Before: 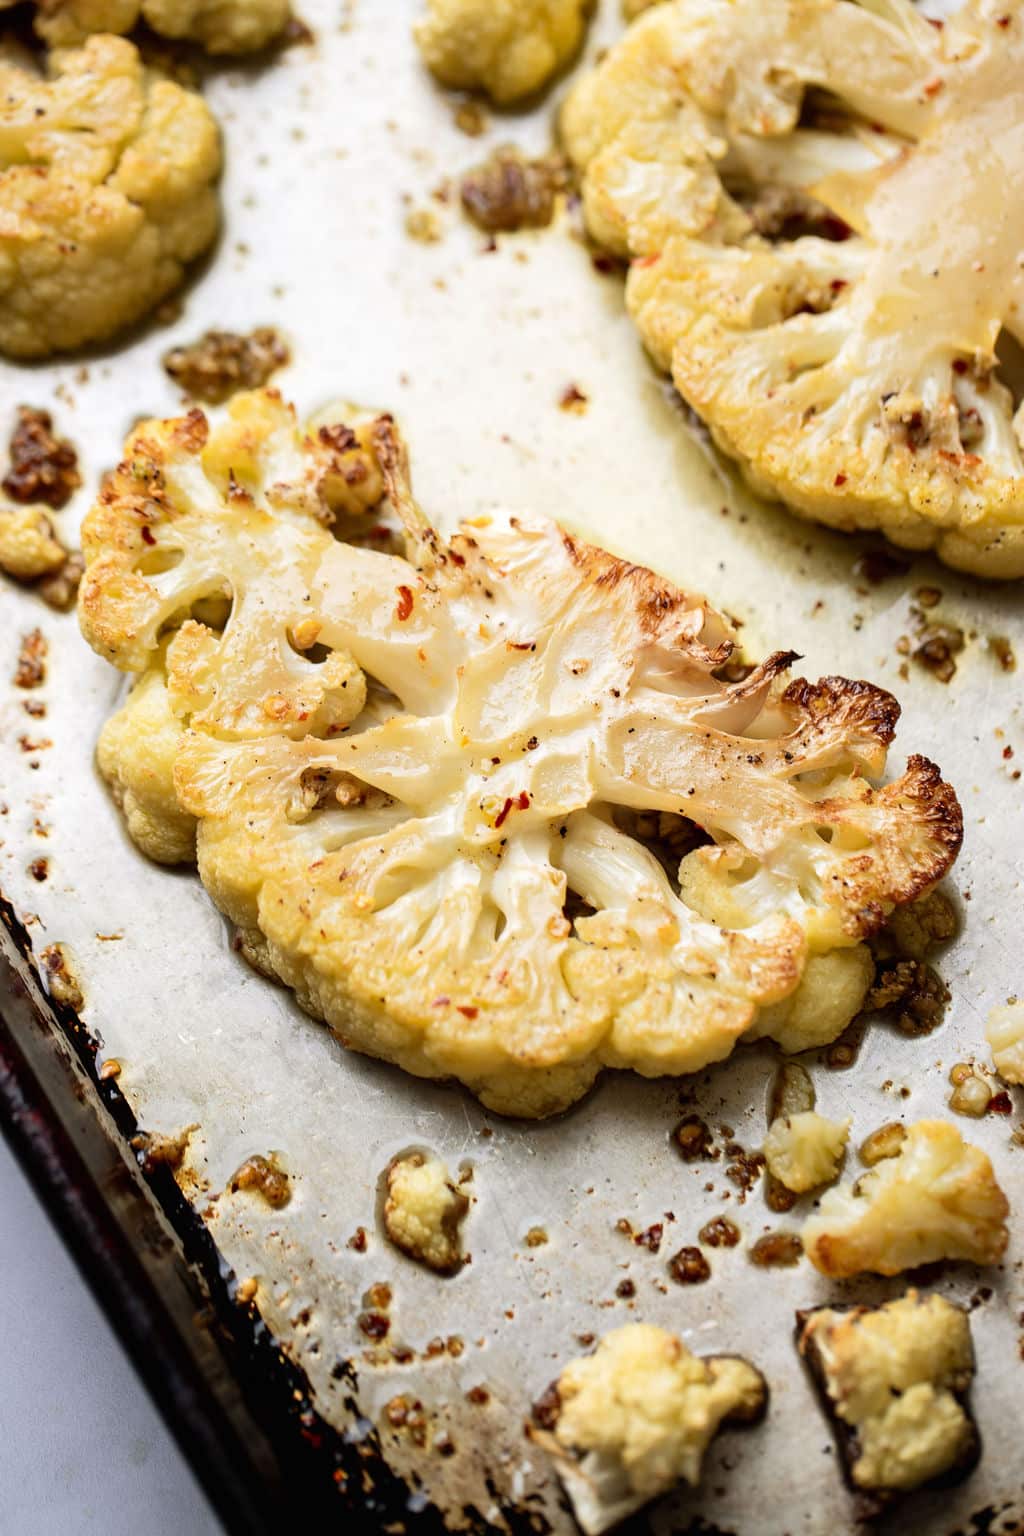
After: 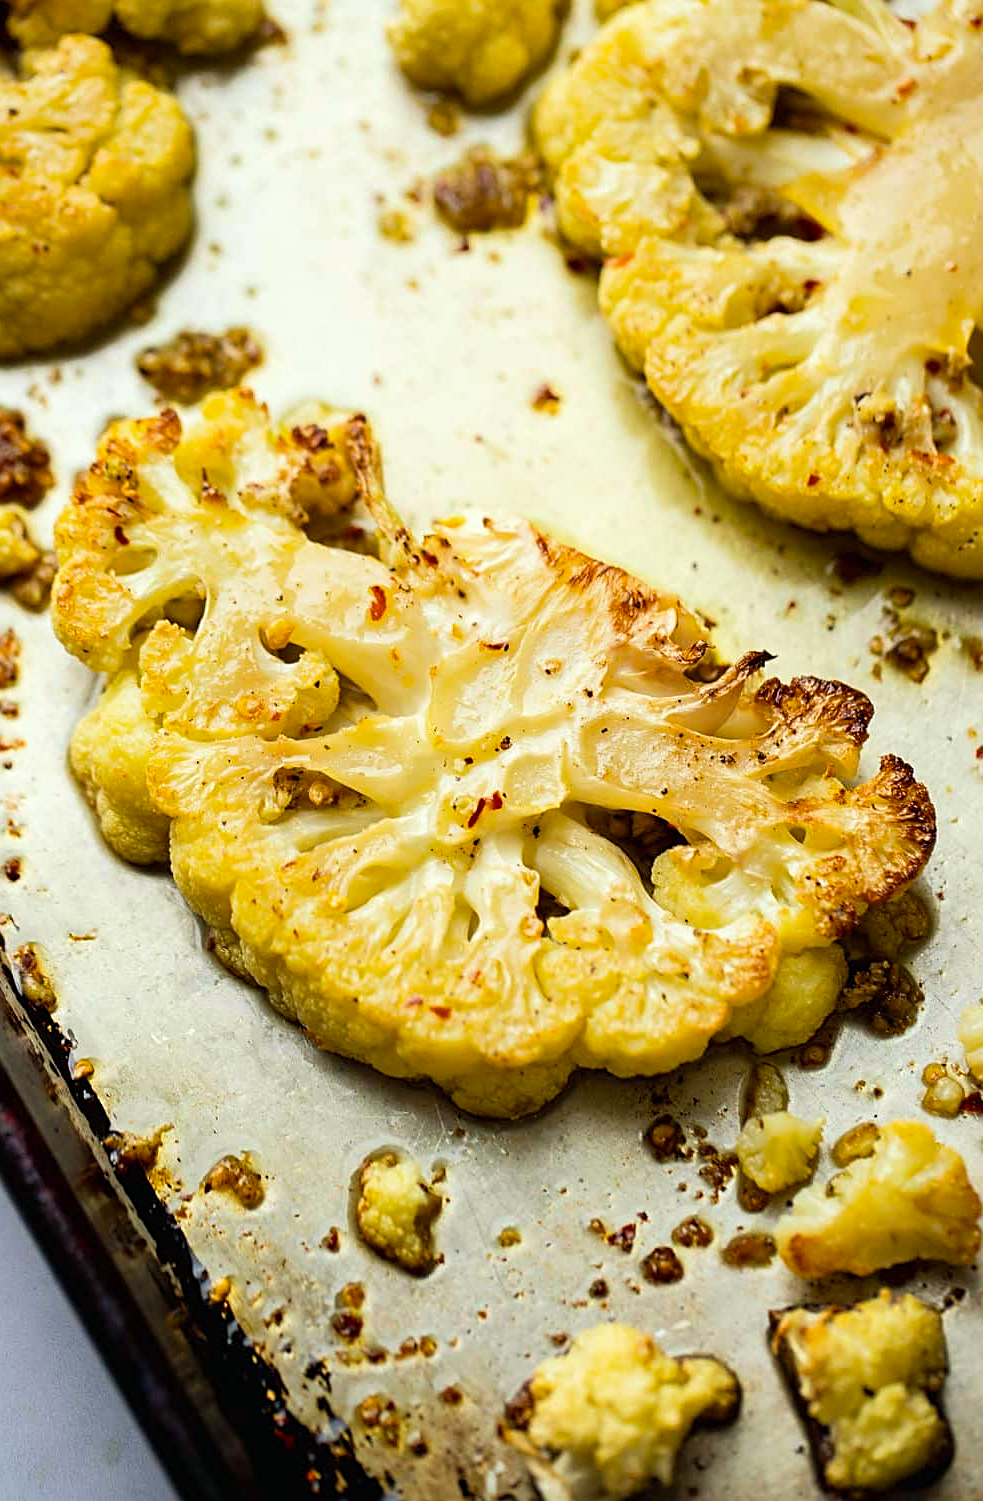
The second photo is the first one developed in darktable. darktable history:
color balance rgb: shadows lift › chroma 2.05%, shadows lift › hue 248.42°, global offset › hue 170.15°, perceptual saturation grading › global saturation 29.743%
crop and rotate: left 2.717%, right 1.25%, bottom 2.24%
velvia: strength 14.46%
sharpen: on, module defaults
color correction: highlights a* -4.36, highlights b* 6.84
